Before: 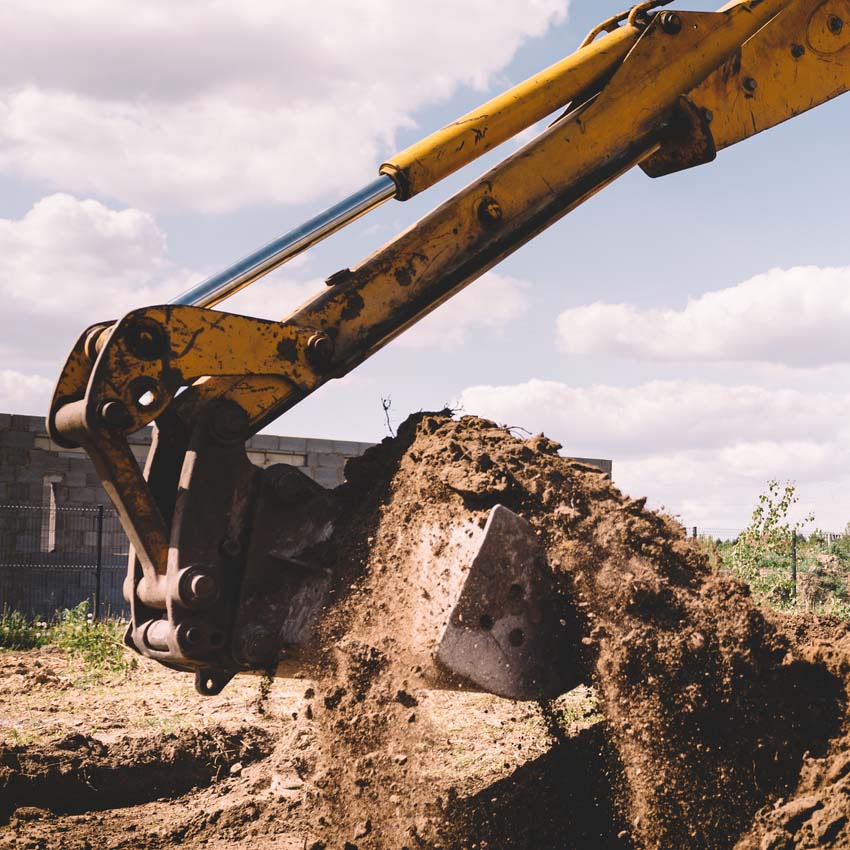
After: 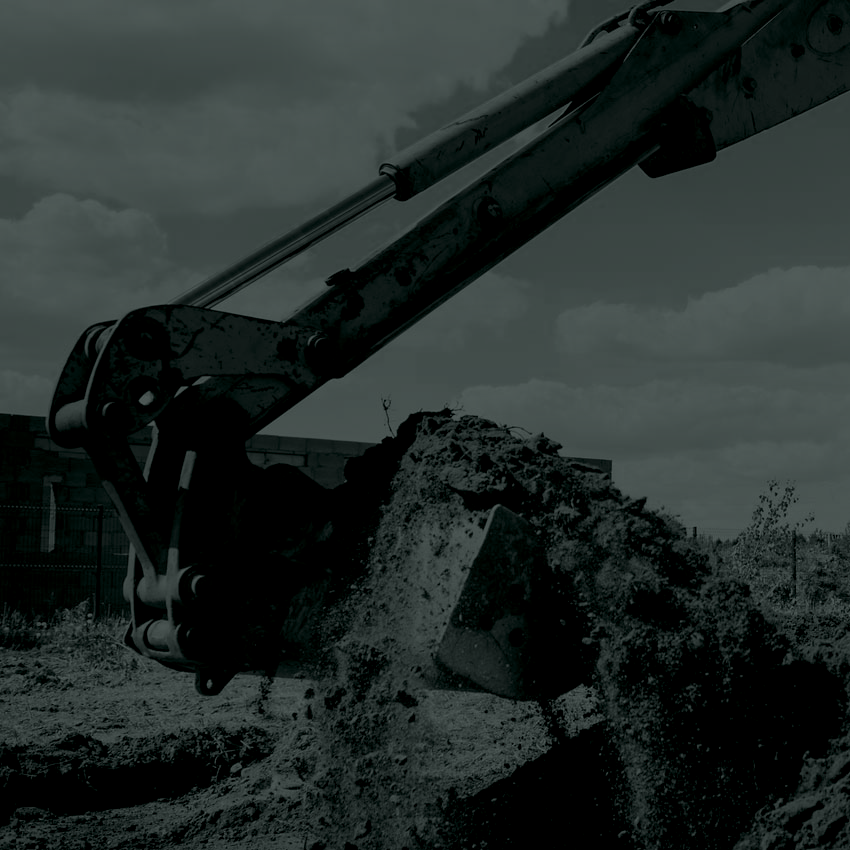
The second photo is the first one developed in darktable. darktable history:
color zones: curves: ch0 [(0, 0.5) (0.125, 0.4) (0.25, 0.5) (0.375, 0.4) (0.5, 0.4) (0.625, 0.35) (0.75, 0.35) (0.875, 0.5)]; ch1 [(0, 0.35) (0.125, 0.45) (0.25, 0.35) (0.375, 0.35) (0.5, 0.35) (0.625, 0.35) (0.75, 0.45) (0.875, 0.35)]; ch2 [(0, 0.6) (0.125, 0.5) (0.25, 0.5) (0.375, 0.6) (0.5, 0.6) (0.625, 0.5) (0.75, 0.5) (0.875, 0.5)]
colorize: hue 90°, saturation 19%, lightness 1.59%, version 1
